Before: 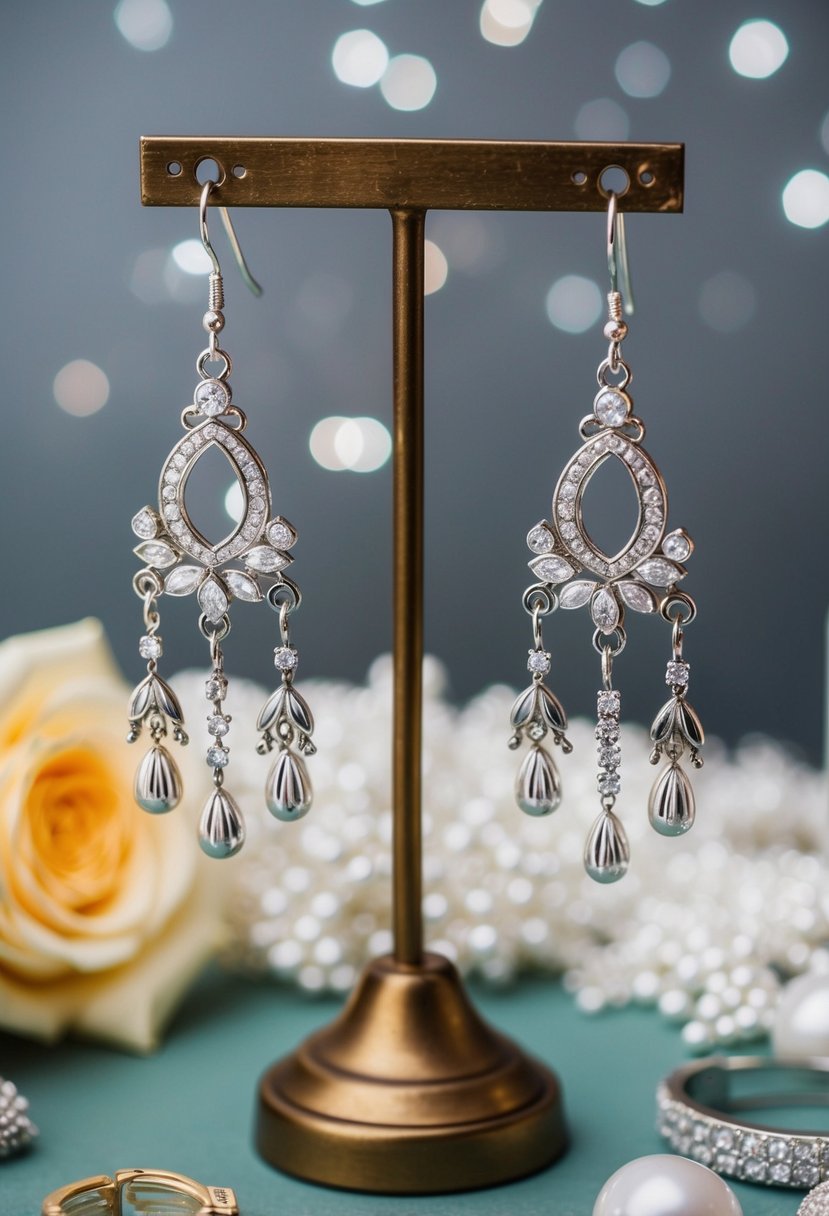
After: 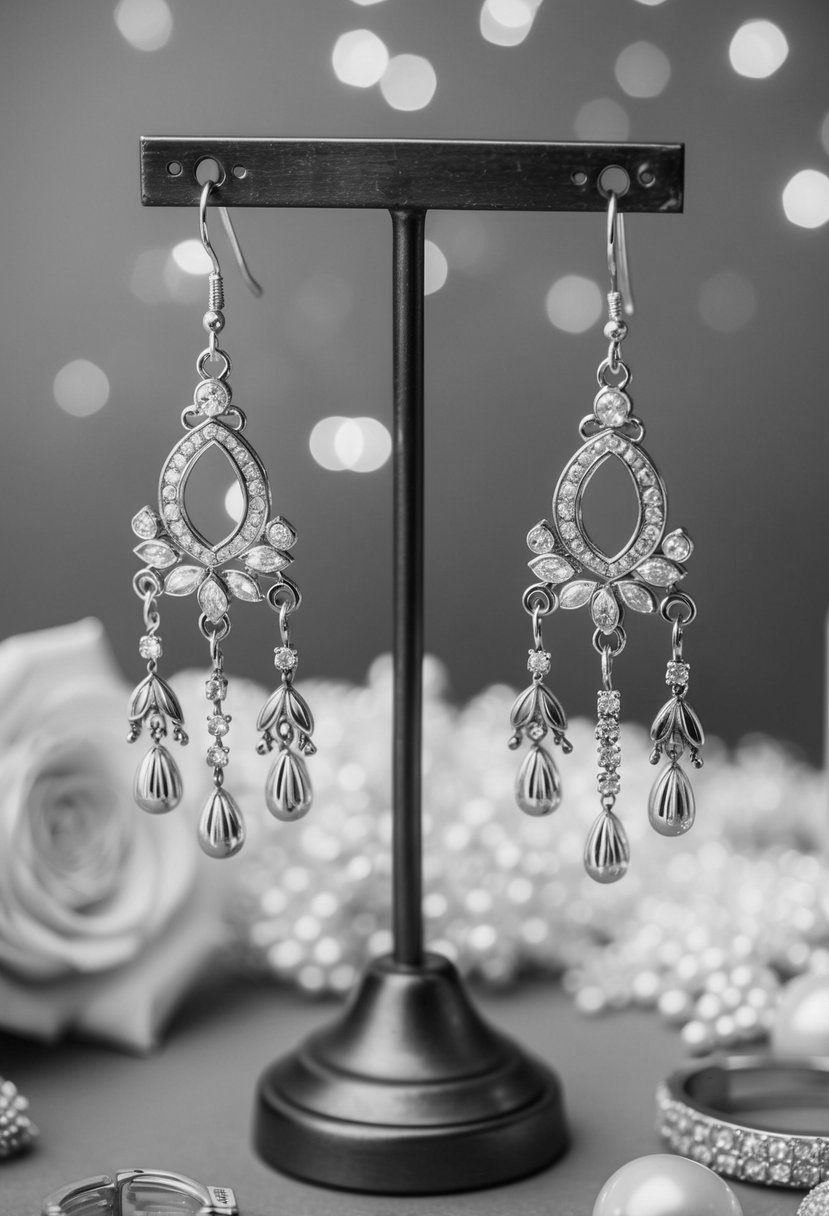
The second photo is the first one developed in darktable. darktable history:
color calibration: output gray [0.31, 0.36, 0.33, 0], gray › normalize channels true, x 0.37, y 0.382, temperature 4318.37 K, gamut compression 0.021
